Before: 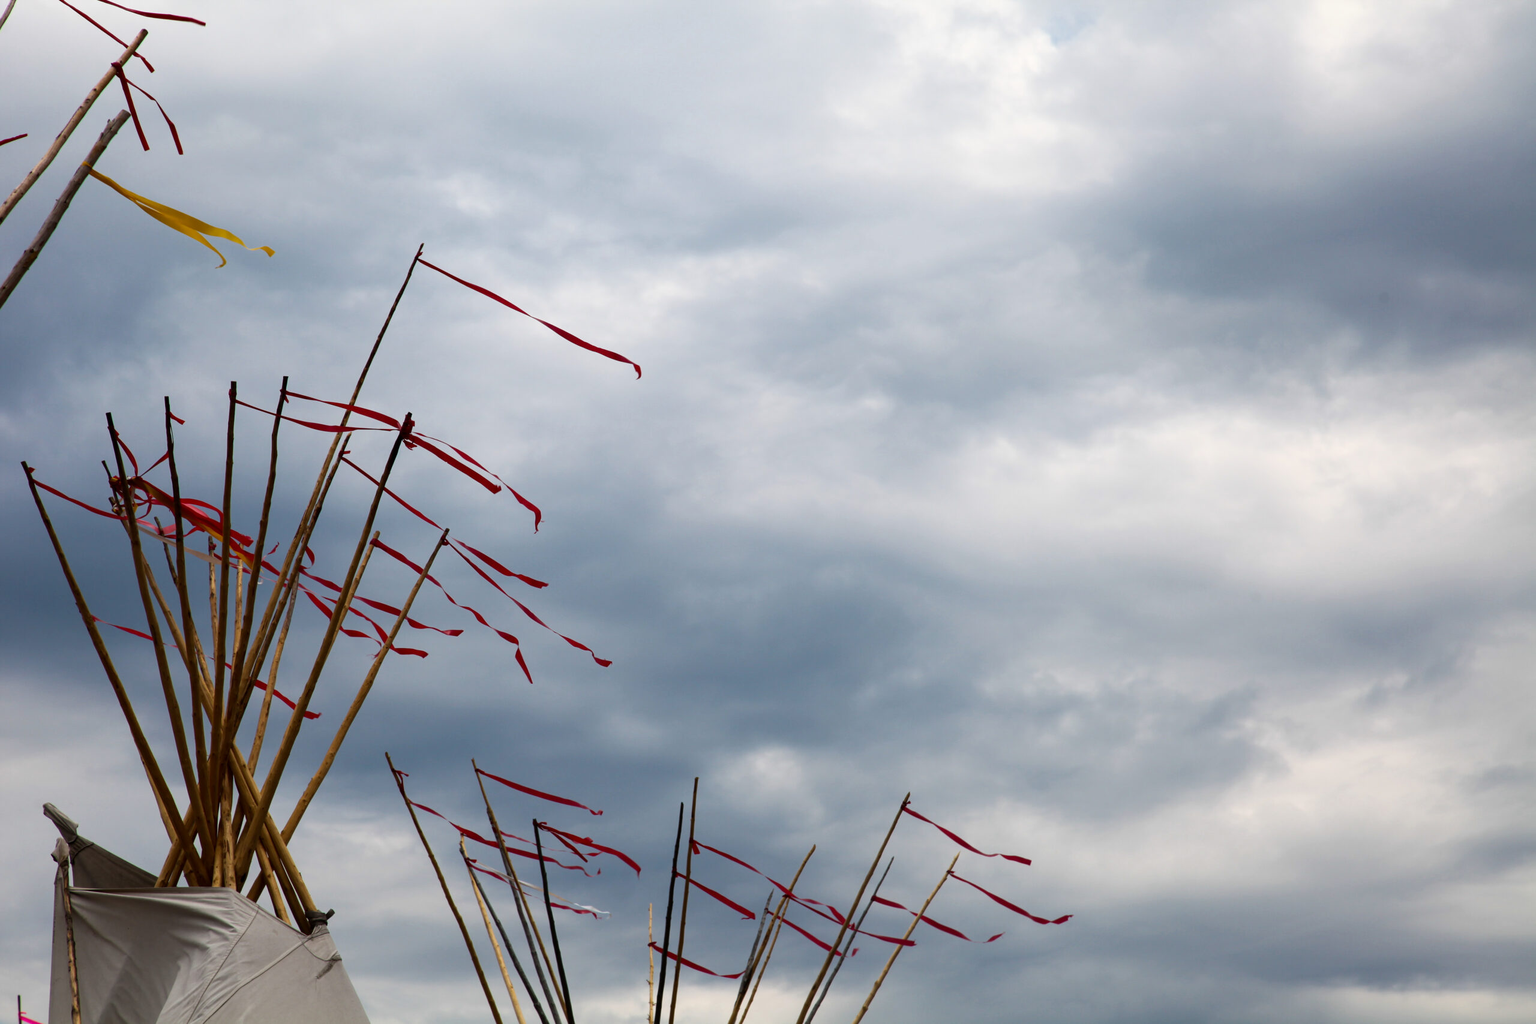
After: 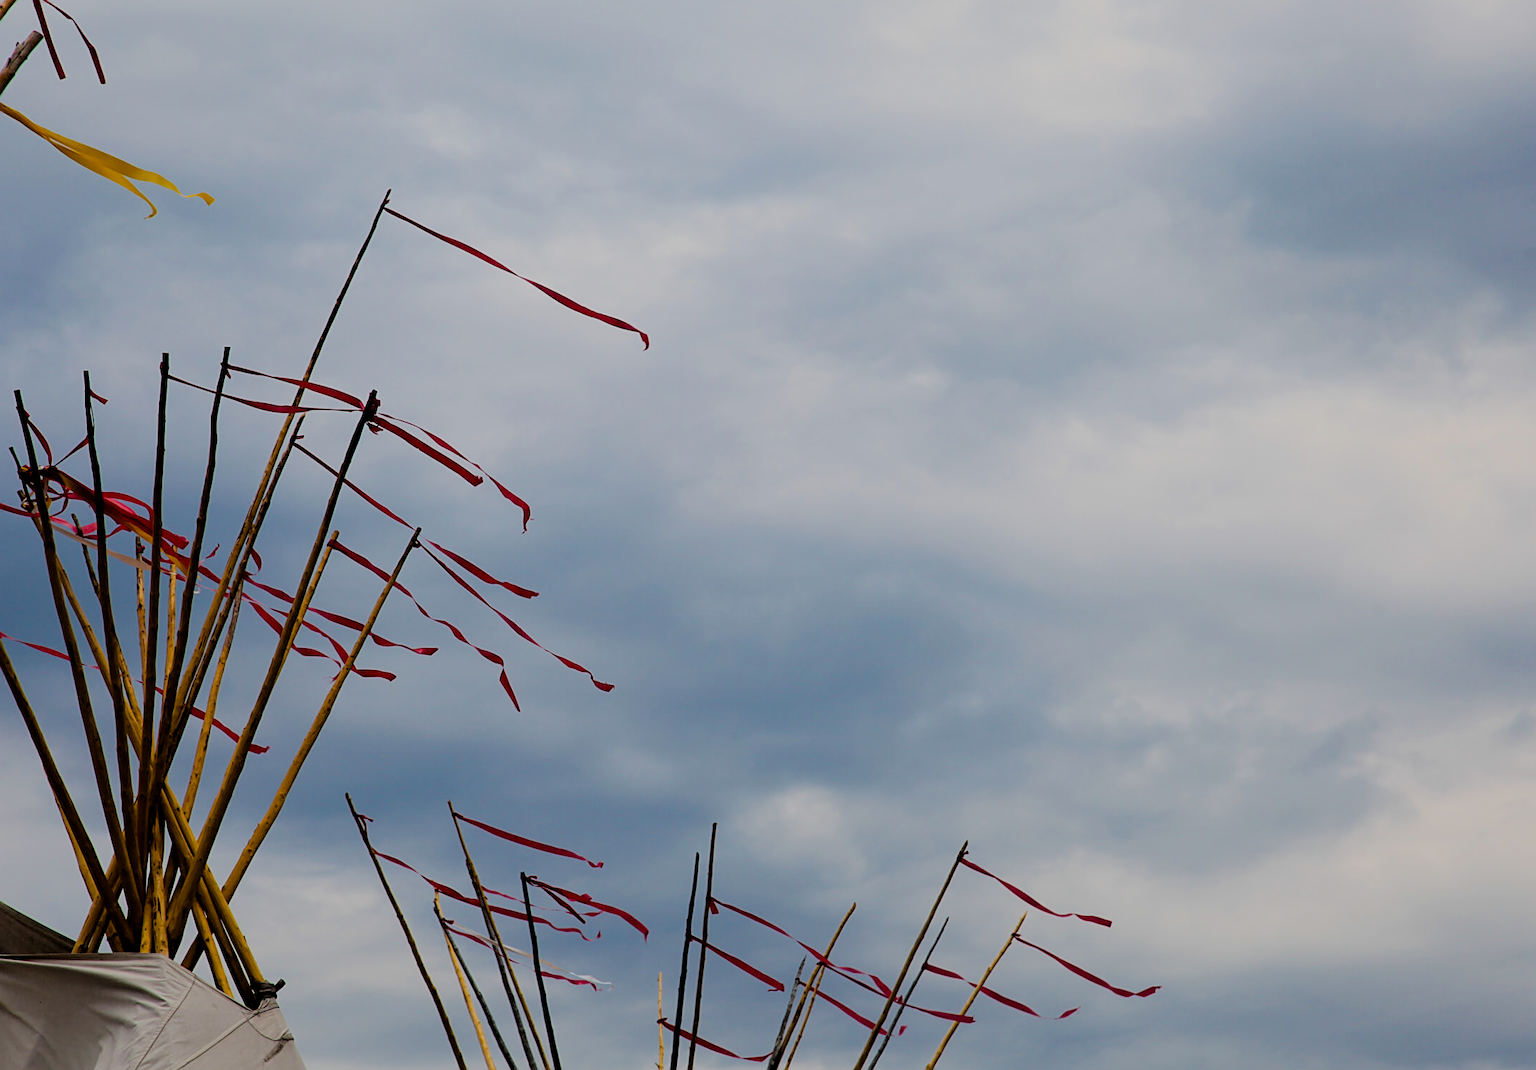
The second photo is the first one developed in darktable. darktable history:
crop: left 6.16%, top 8.26%, right 9.525%, bottom 3.606%
color balance rgb: linear chroma grading › global chroma 1.309%, linear chroma grading › mid-tones -1.106%, perceptual saturation grading › global saturation 33.55%, global vibrance 14.6%
exposure: exposure 0.165 EV, compensate highlight preservation false
sharpen: amount 0.598
filmic rgb: middle gray luminance 18.08%, black relative exposure -7.54 EV, white relative exposure 8.49 EV, target black luminance 0%, hardness 2.23, latitude 18.14%, contrast 0.872, highlights saturation mix 4.58%, shadows ↔ highlights balance 10.89%
